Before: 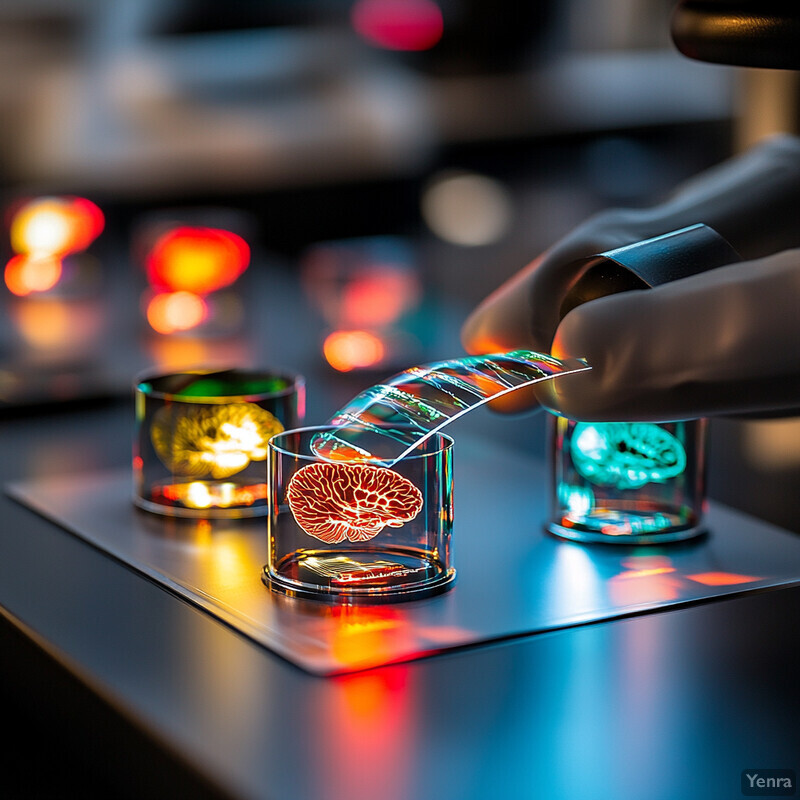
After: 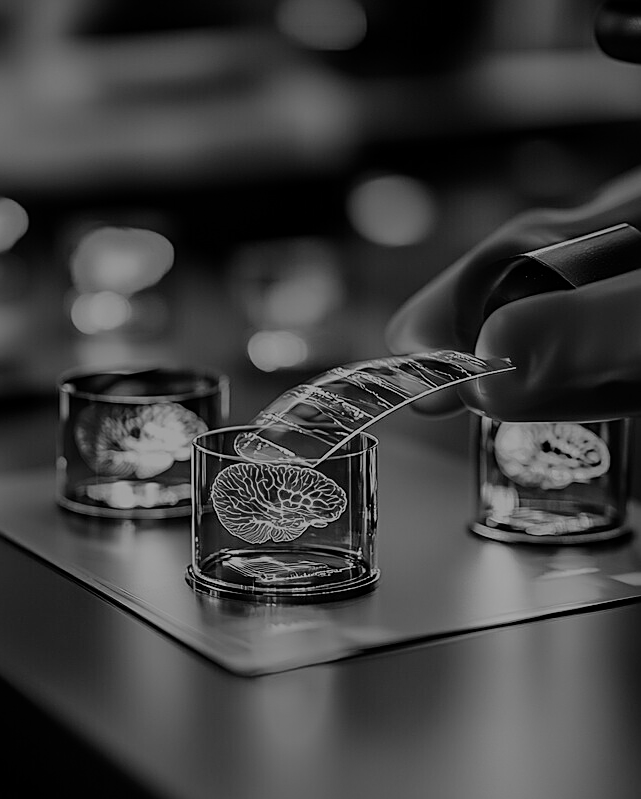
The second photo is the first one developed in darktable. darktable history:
color correction: highlights a* 40, highlights b* 40, saturation 0.69
exposure: exposure 0.6 EV, compensate highlight preservation false
color balance rgb: perceptual brilliance grading › global brilliance -48.39%
crop and rotate: left 9.597%, right 10.195%
tone equalizer: -8 EV -0.75 EV, -7 EV -0.7 EV, -6 EV -0.6 EV, -5 EV -0.4 EV, -3 EV 0.4 EV, -2 EV 0.6 EV, -1 EV 0.7 EV, +0 EV 0.75 EV, edges refinement/feathering 500, mask exposure compensation -1.57 EV, preserve details no
white balance: red 0.974, blue 1.044
sharpen: on, module defaults
monochrome: on, module defaults
